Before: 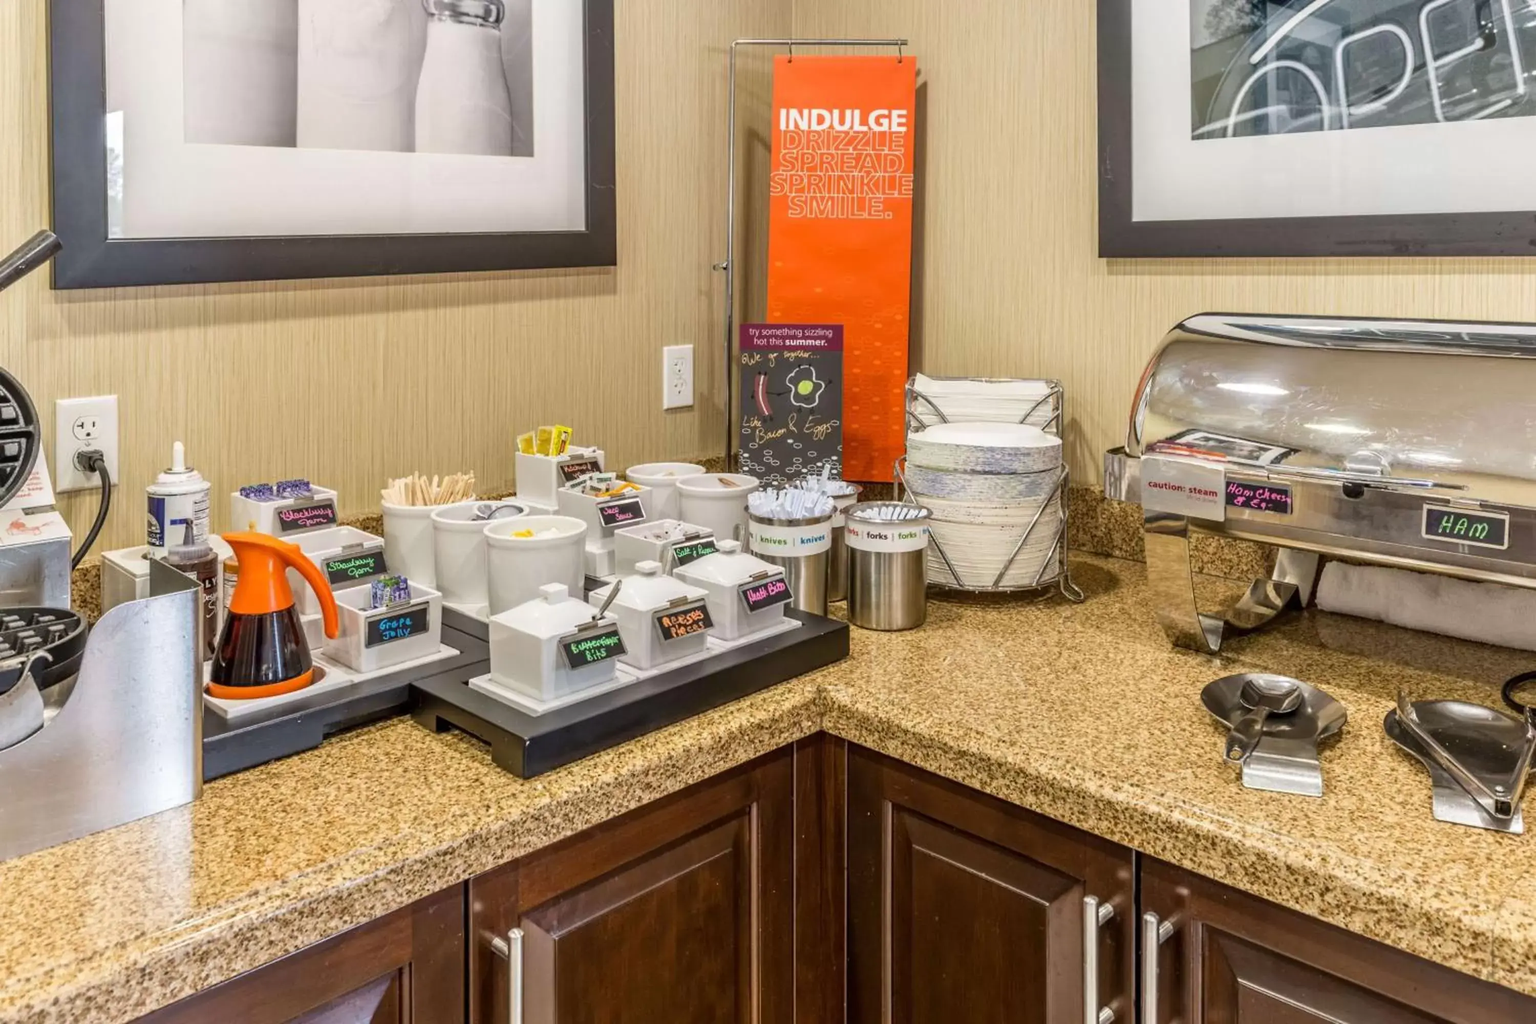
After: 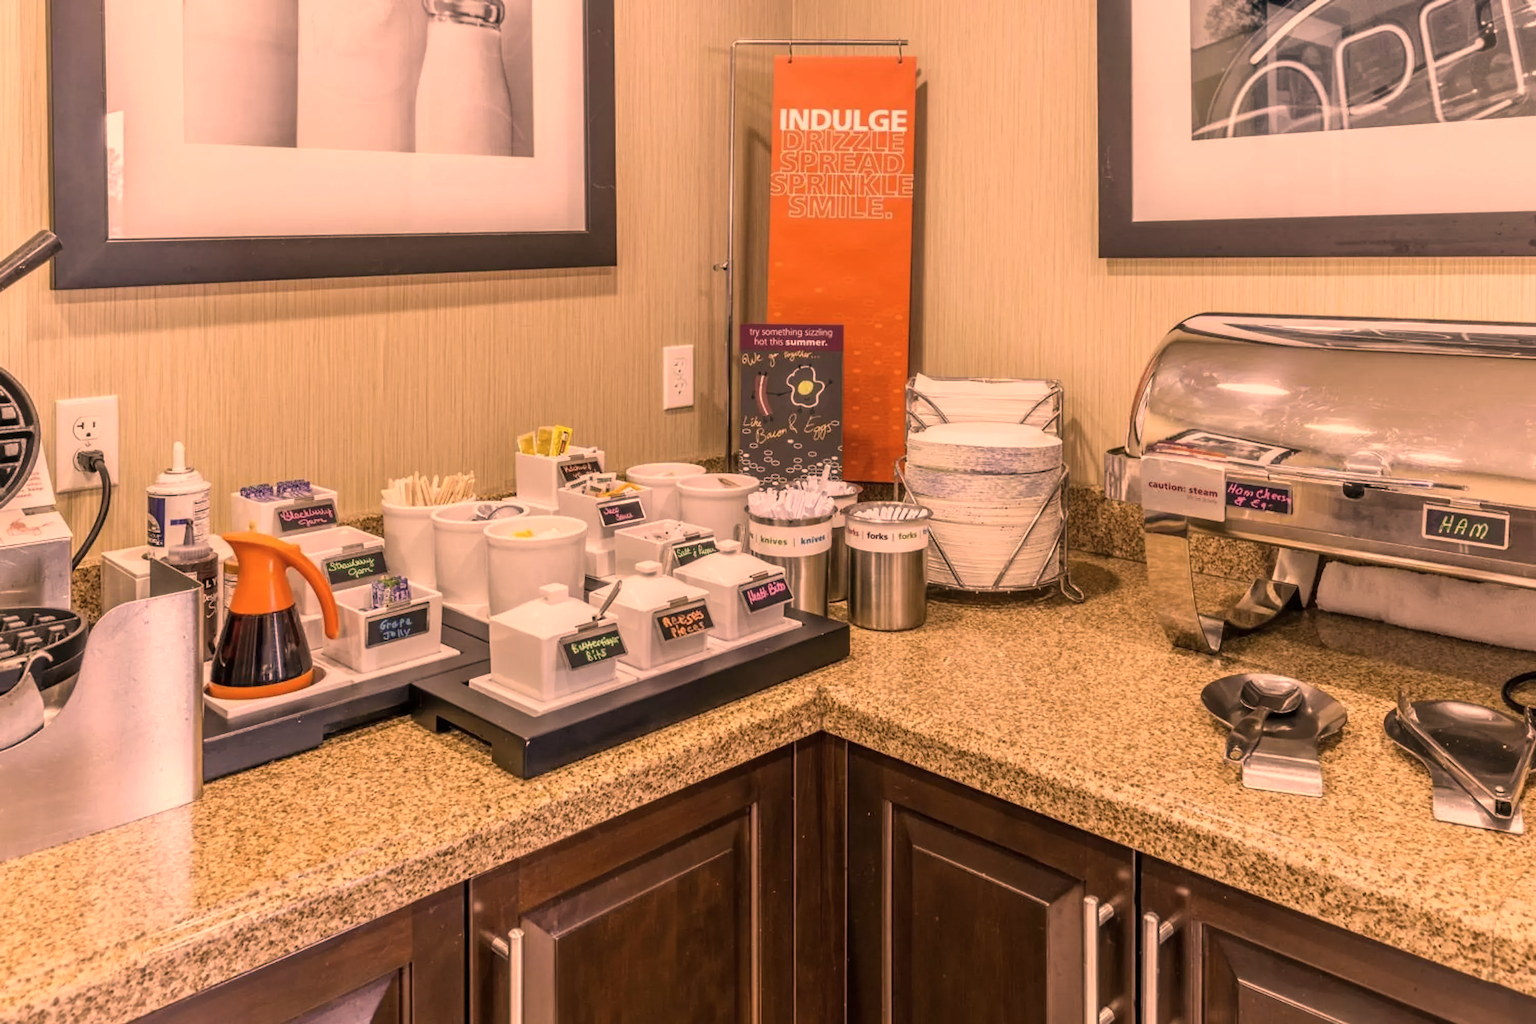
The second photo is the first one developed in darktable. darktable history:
color correction: highlights a* 39.55, highlights b* 39.58, saturation 0.69
